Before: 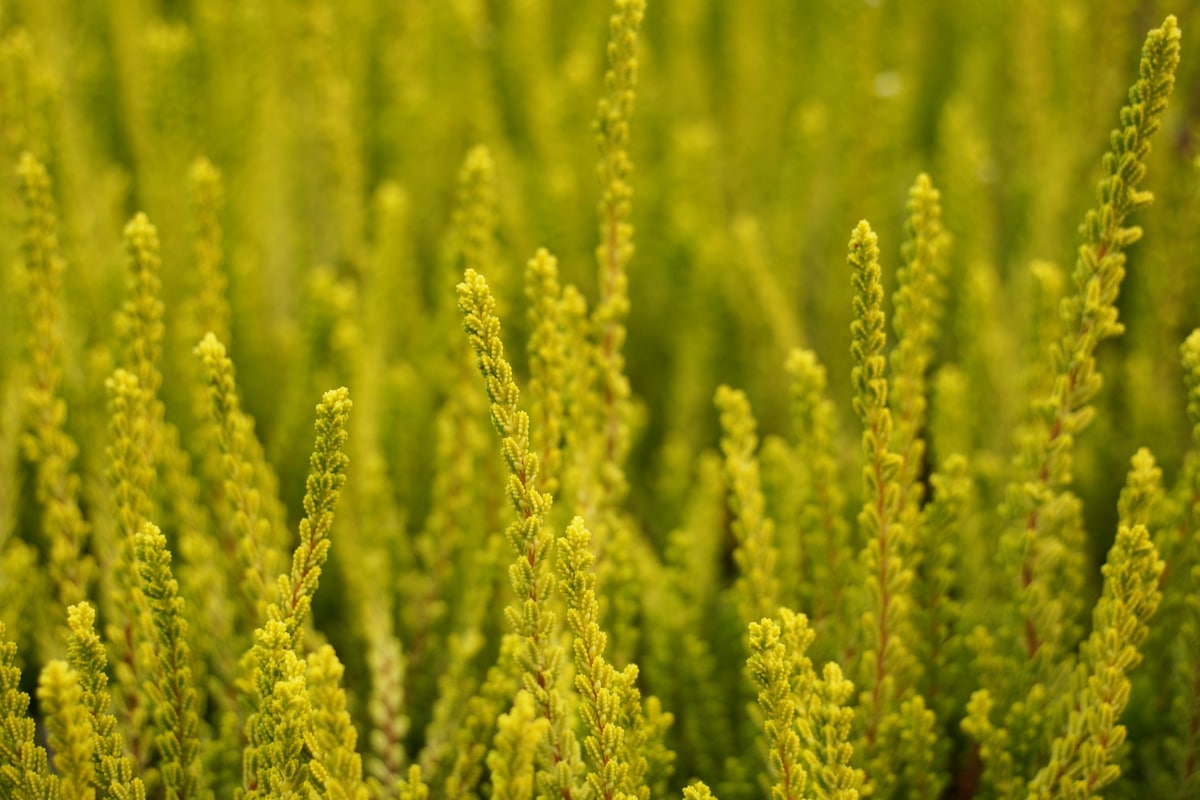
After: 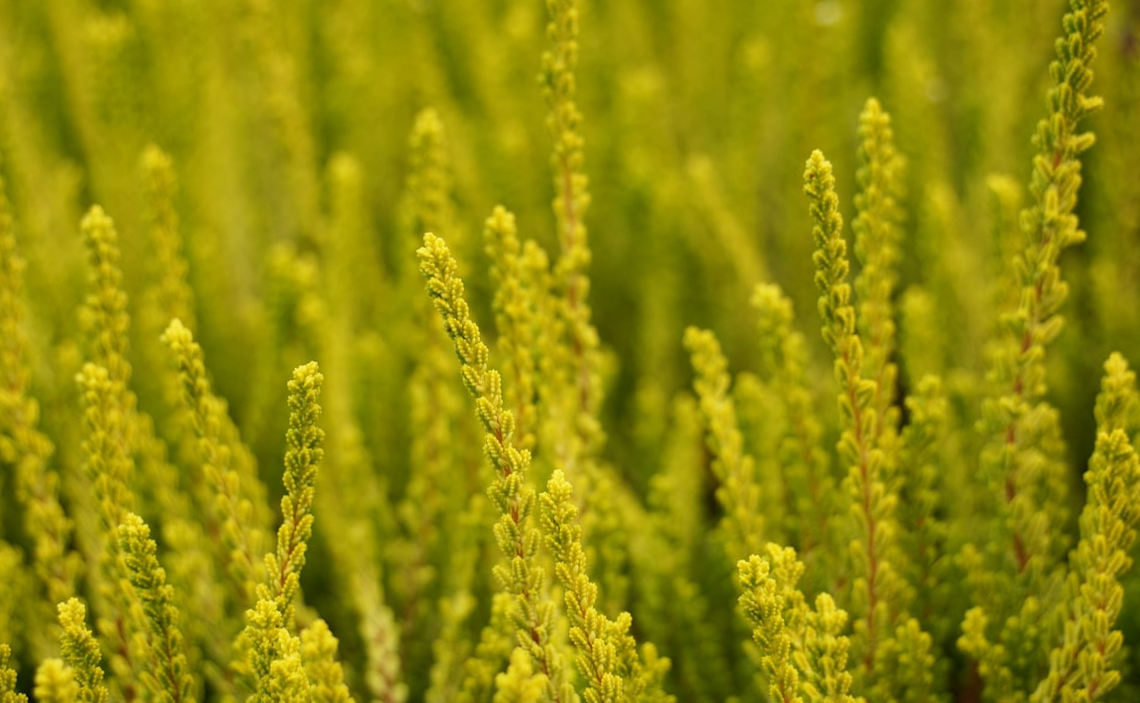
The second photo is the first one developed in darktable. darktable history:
rotate and perspective: rotation -5°, crop left 0.05, crop right 0.952, crop top 0.11, crop bottom 0.89
velvia: on, module defaults
